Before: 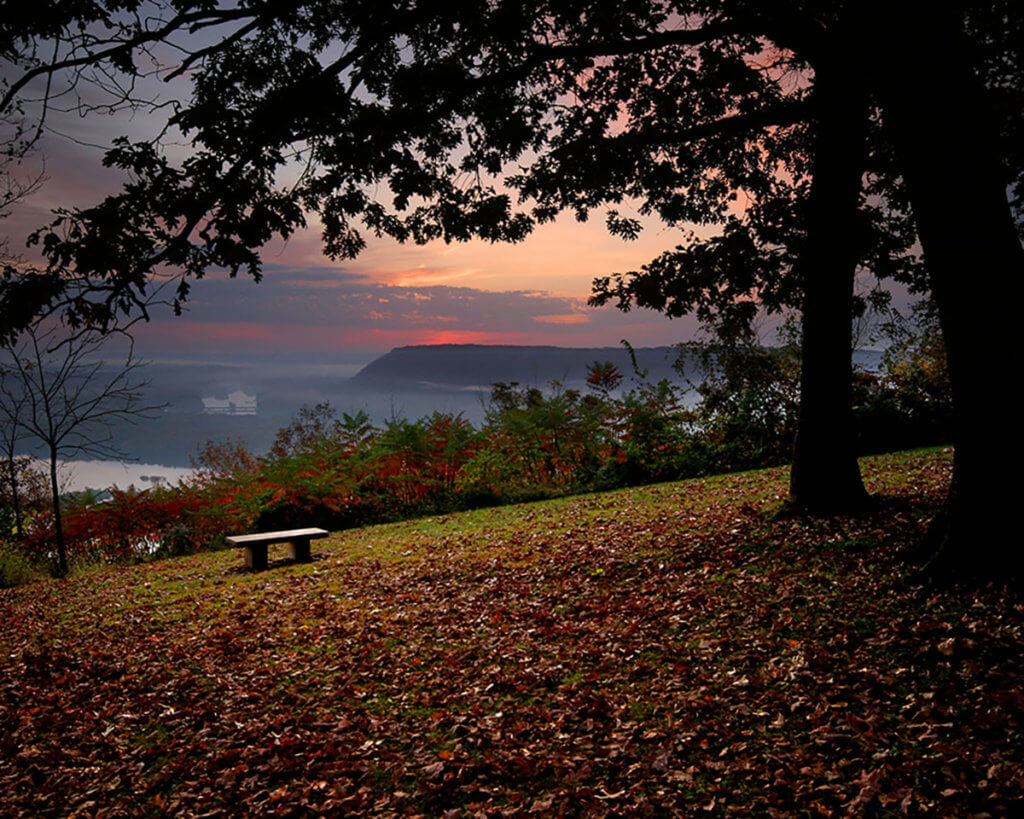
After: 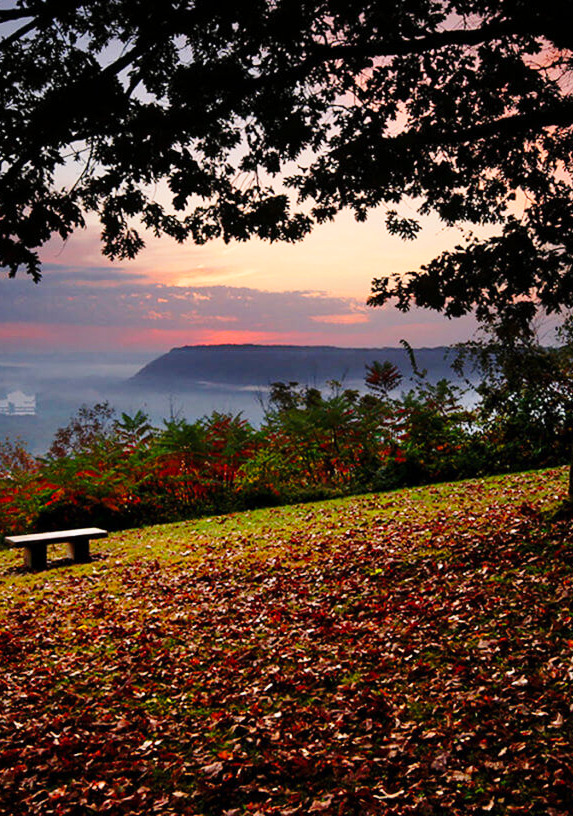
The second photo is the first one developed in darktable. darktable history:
base curve: curves: ch0 [(0, 0) (0.028, 0.03) (0.121, 0.232) (0.46, 0.748) (0.859, 0.968) (1, 1)], preserve colors none
crop: left 21.674%, right 22.086%
